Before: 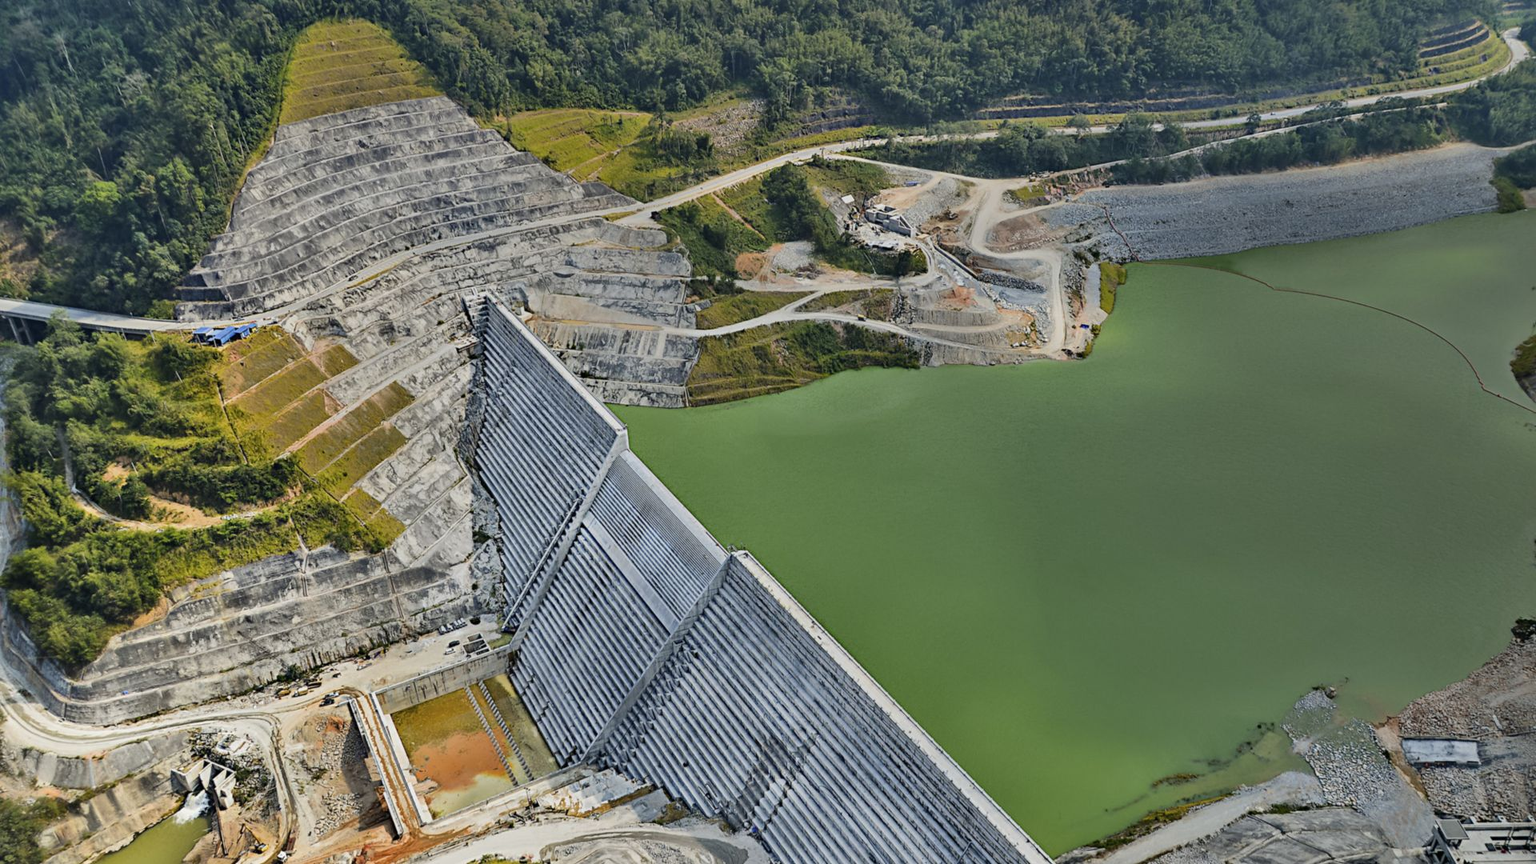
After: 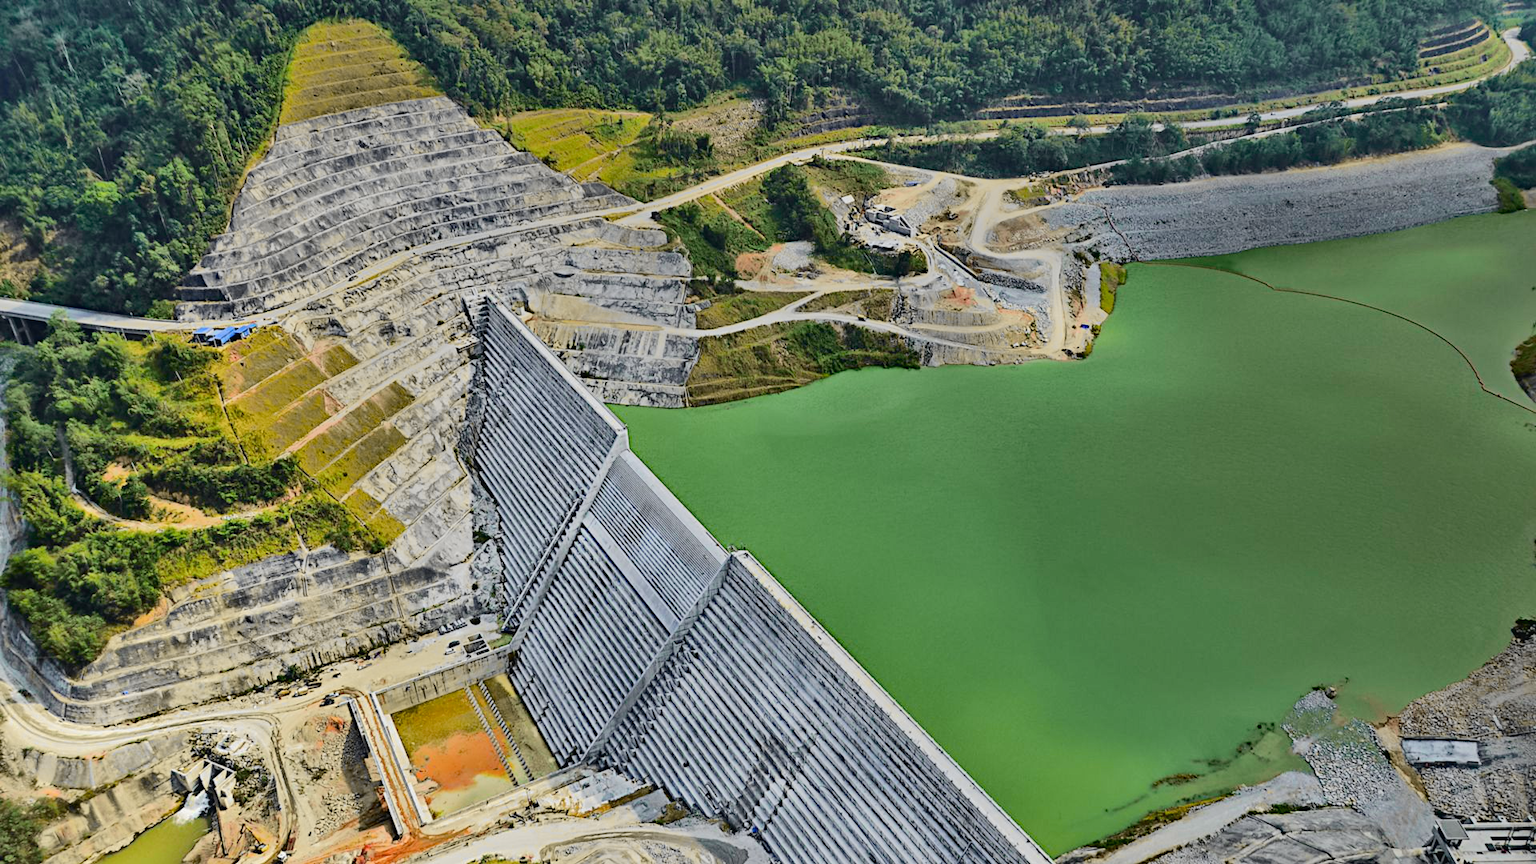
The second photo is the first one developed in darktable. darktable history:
tone curve: curves: ch0 [(0, 0.023) (0.037, 0.04) (0.131, 0.128) (0.304, 0.331) (0.504, 0.584) (0.616, 0.687) (0.704, 0.764) (0.808, 0.823) (1, 1)]; ch1 [(0, 0) (0.301, 0.3) (0.477, 0.472) (0.493, 0.497) (0.508, 0.501) (0.544, 0.541) (0.563, 0.565) (0.626, 0.66) (0.721, 0.776) (1, 1)]; ch2 [(0, 0) (0.249, 0.216) (0.349, 0.343) (0.424, 0.442) (0.476, 0.483) (0.502, 0.5) (0.517, 0.519) (0.532, 0.553) (0.569, 0.587) (0.634, 0.628) (0.706, 0.729) (0.828, 0.742) (1, 0.9)], color space Lab, independent channels, preserve colors none
haze removal: adaptive false
contrast brightness saturation: contrast 0.04, saturation 0.16
